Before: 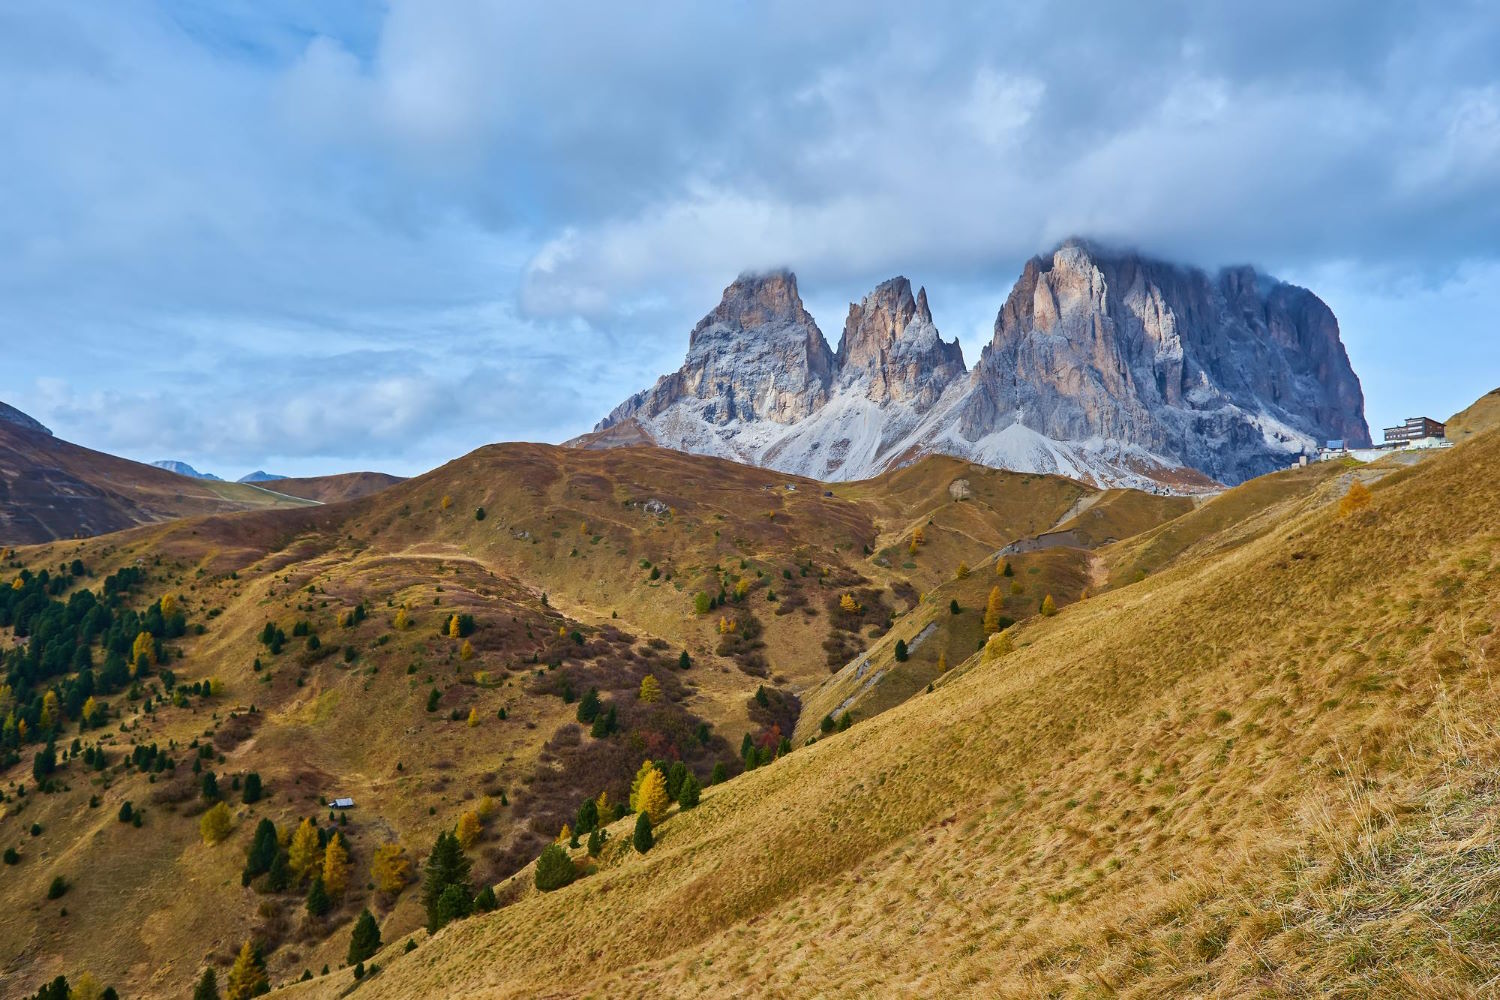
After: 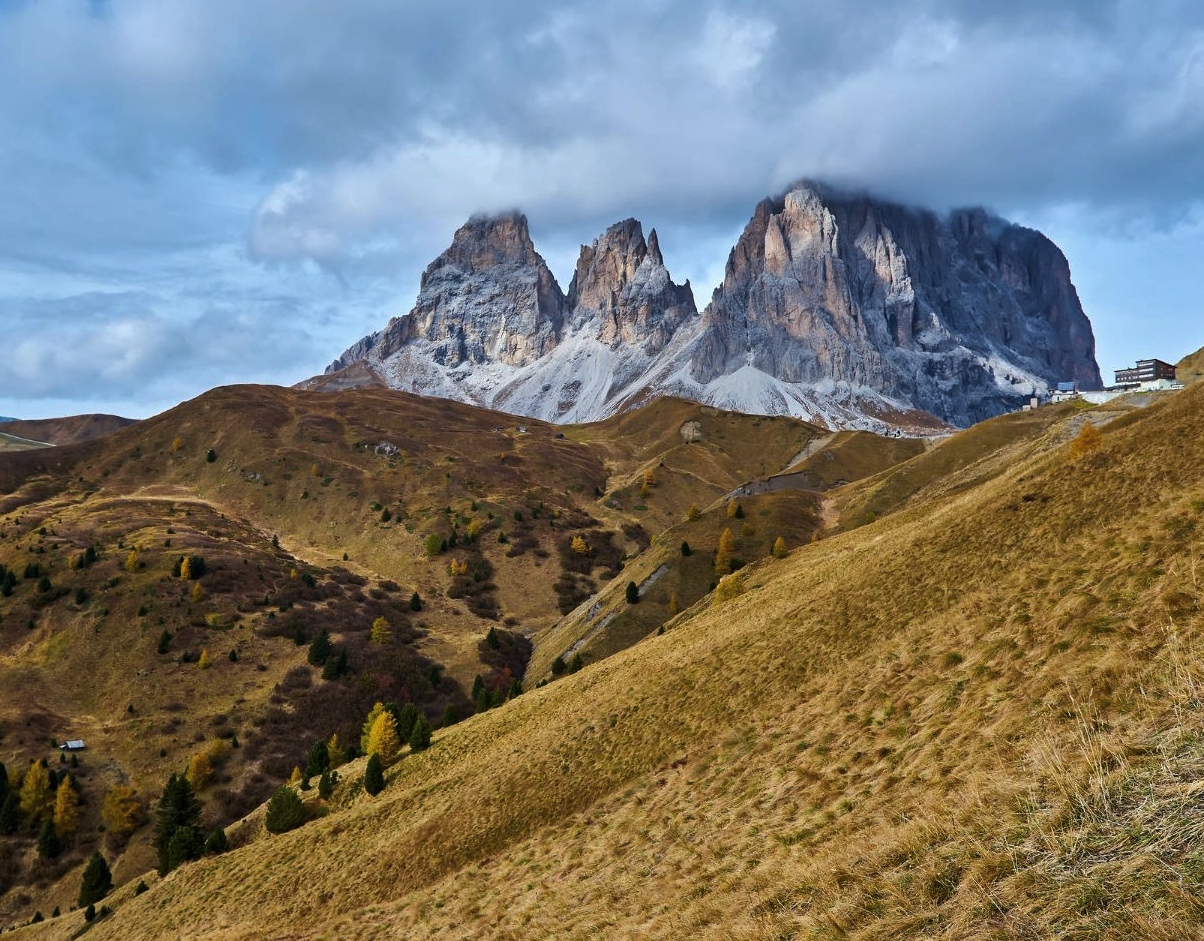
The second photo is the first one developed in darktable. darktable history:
levels: white 99.97%, levels [0.029, 0.545, 0.971]
crop and rotate: left 17.935%, top 5.806%, right 1.735%
